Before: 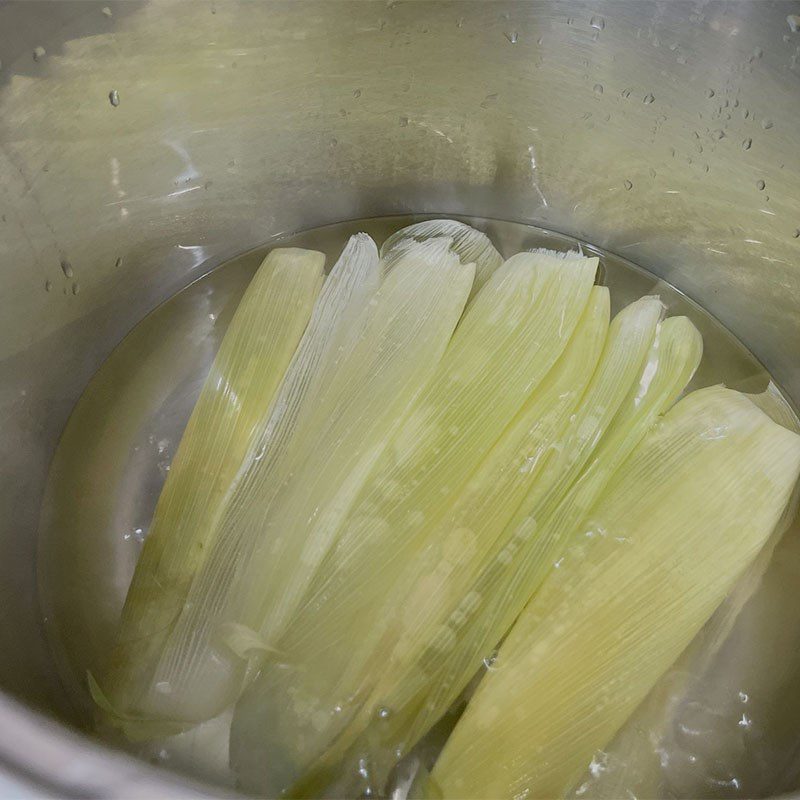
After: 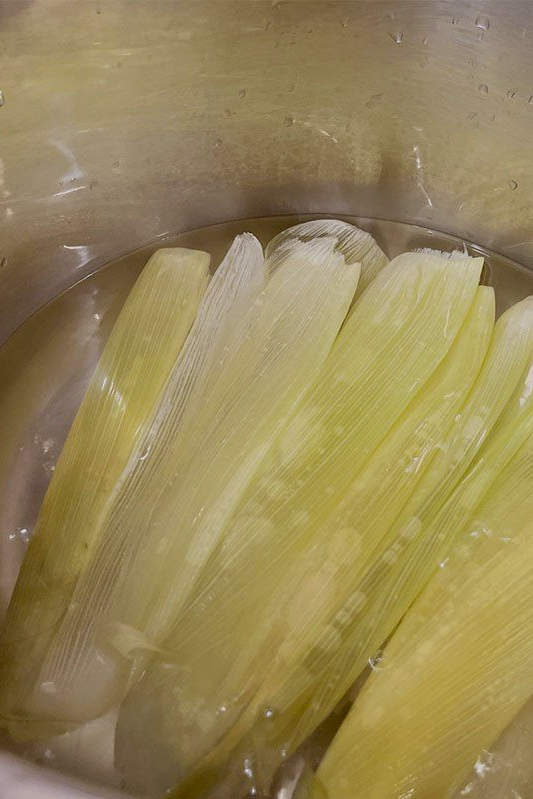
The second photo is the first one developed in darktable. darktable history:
rgb levels: mode RGB, independent channels, levels [[0, 0.5, 1], [0, 0.521, 1], [0, 0.536, 1]]
crop and rotate: left 14.385%, right 18.948%
